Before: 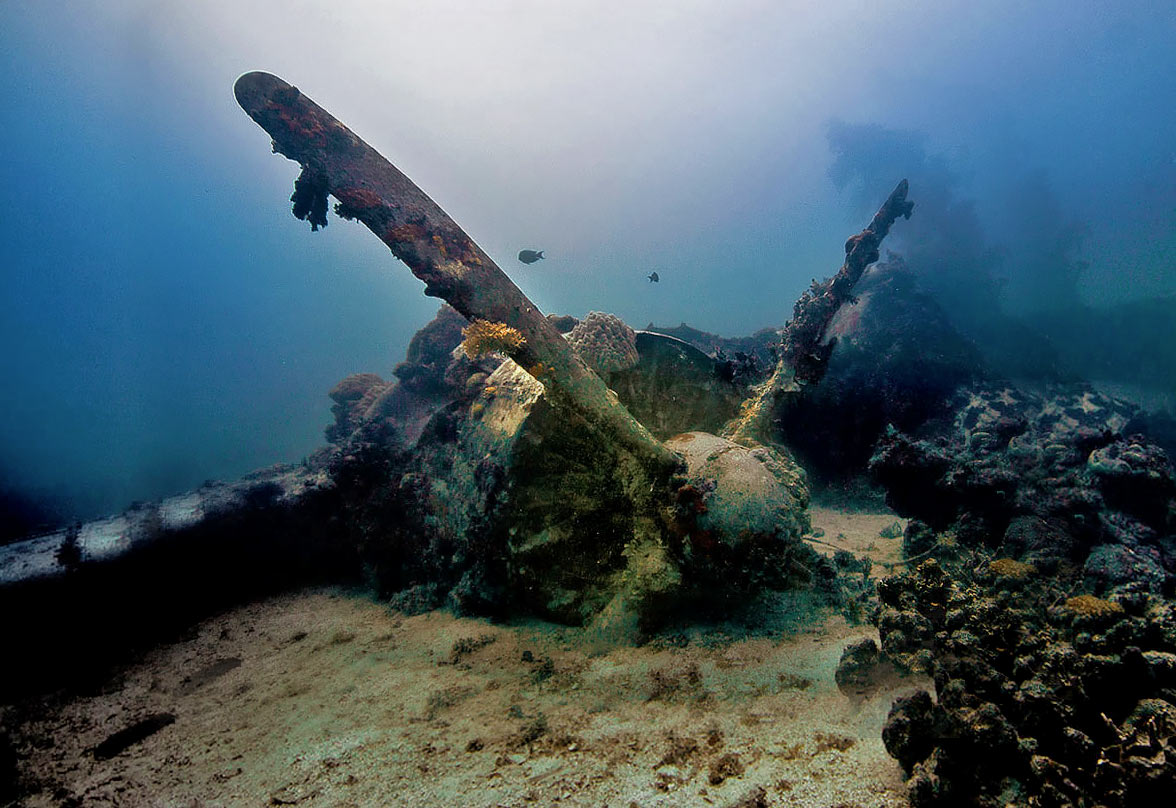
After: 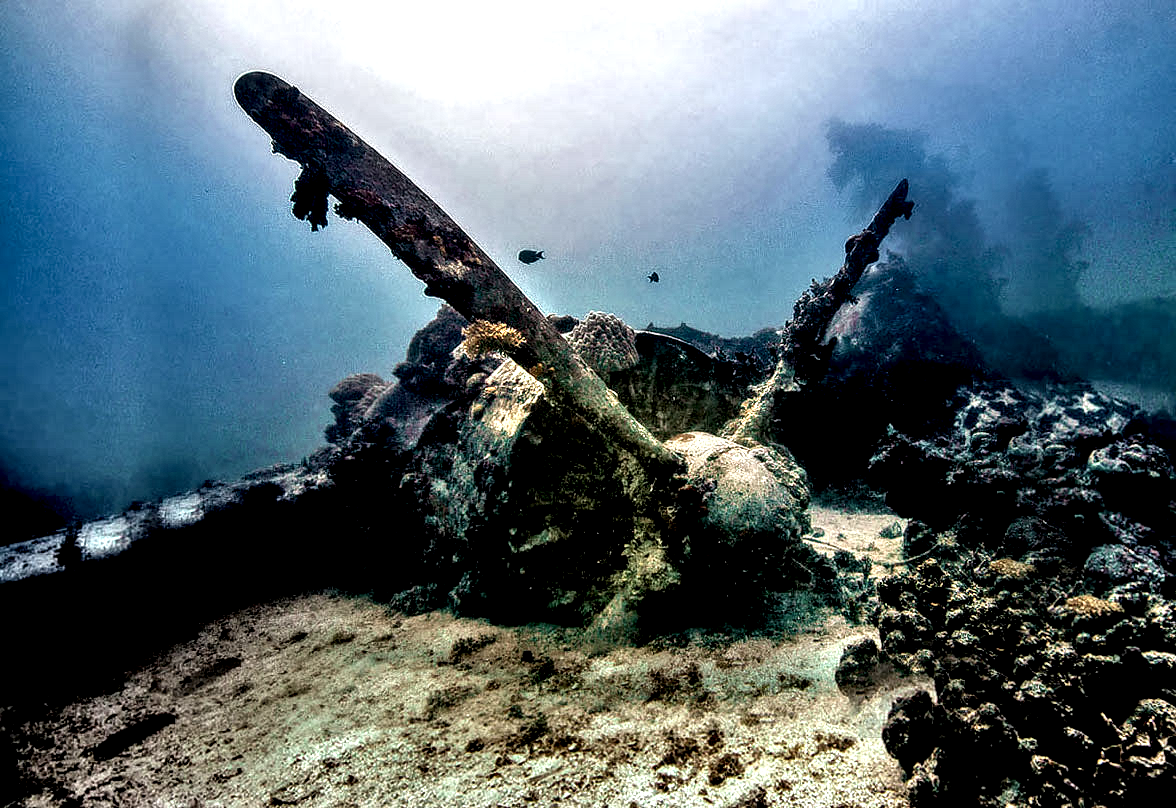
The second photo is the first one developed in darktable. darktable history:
local contrast: highlights 115%, shadows 41%, detail 291%
